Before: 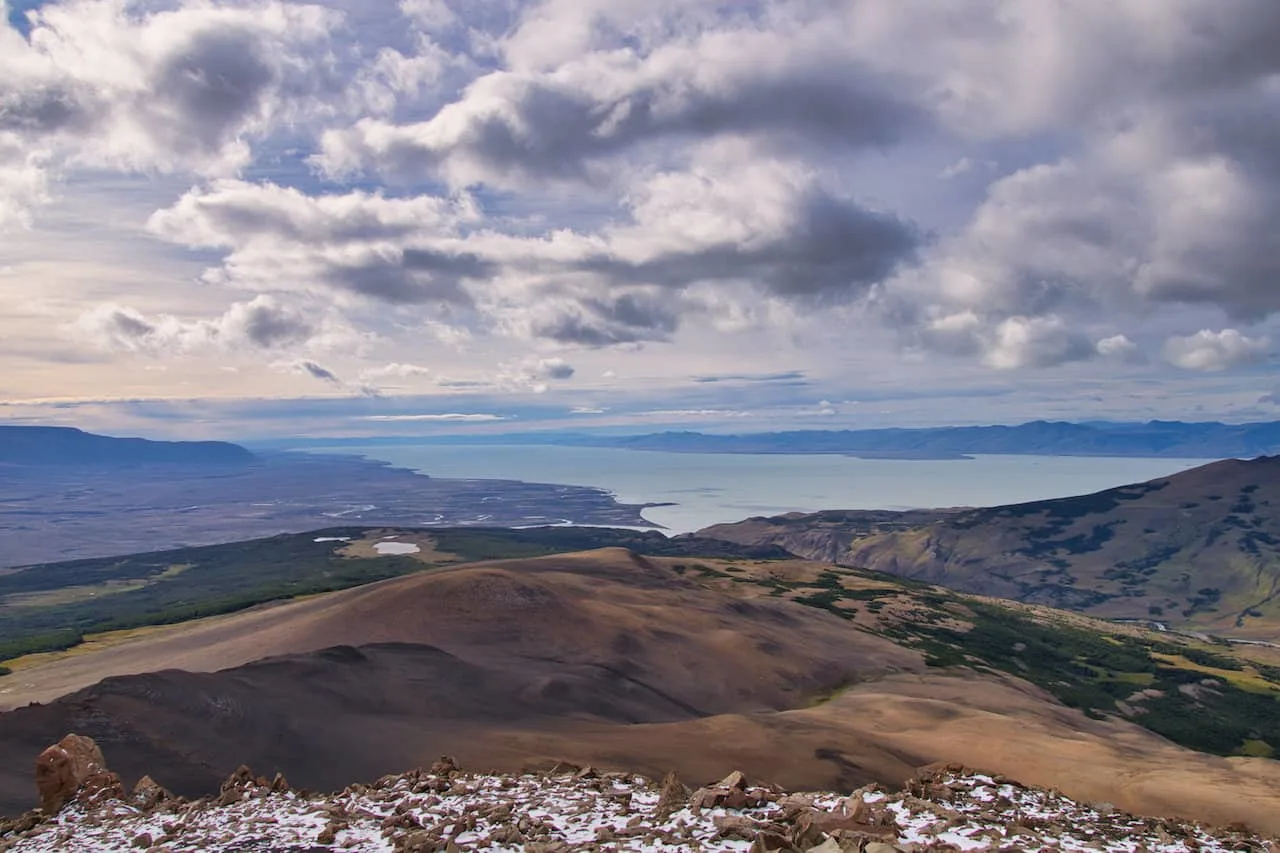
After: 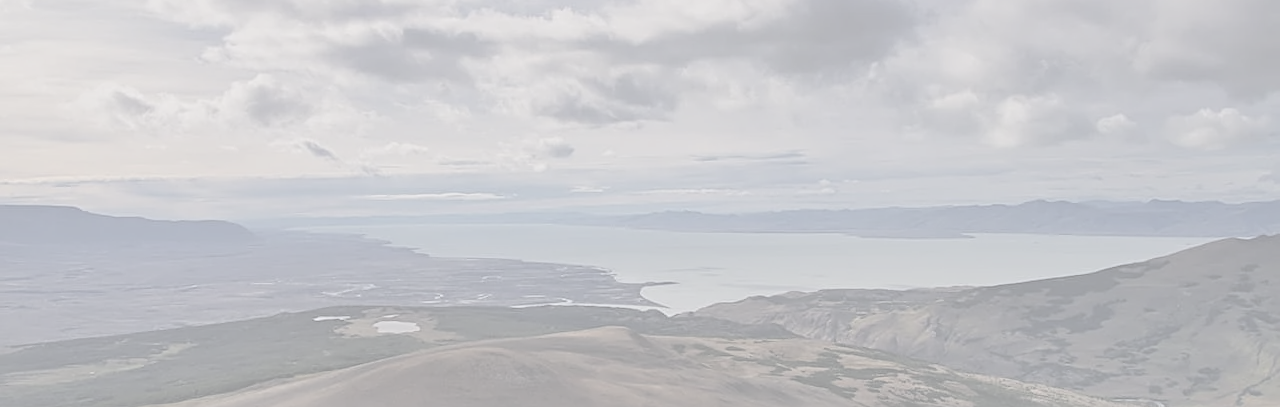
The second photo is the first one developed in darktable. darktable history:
sharpen: on, module defaults
contrast brightness saturation: contrast -0.307, brightness 0.761, saturation -0.774
crop and rotate: top 26.028%, bottom 26.206%
exposure: black level correction -0.04, exposure 0.065 EV, compensate highlight preservation false
